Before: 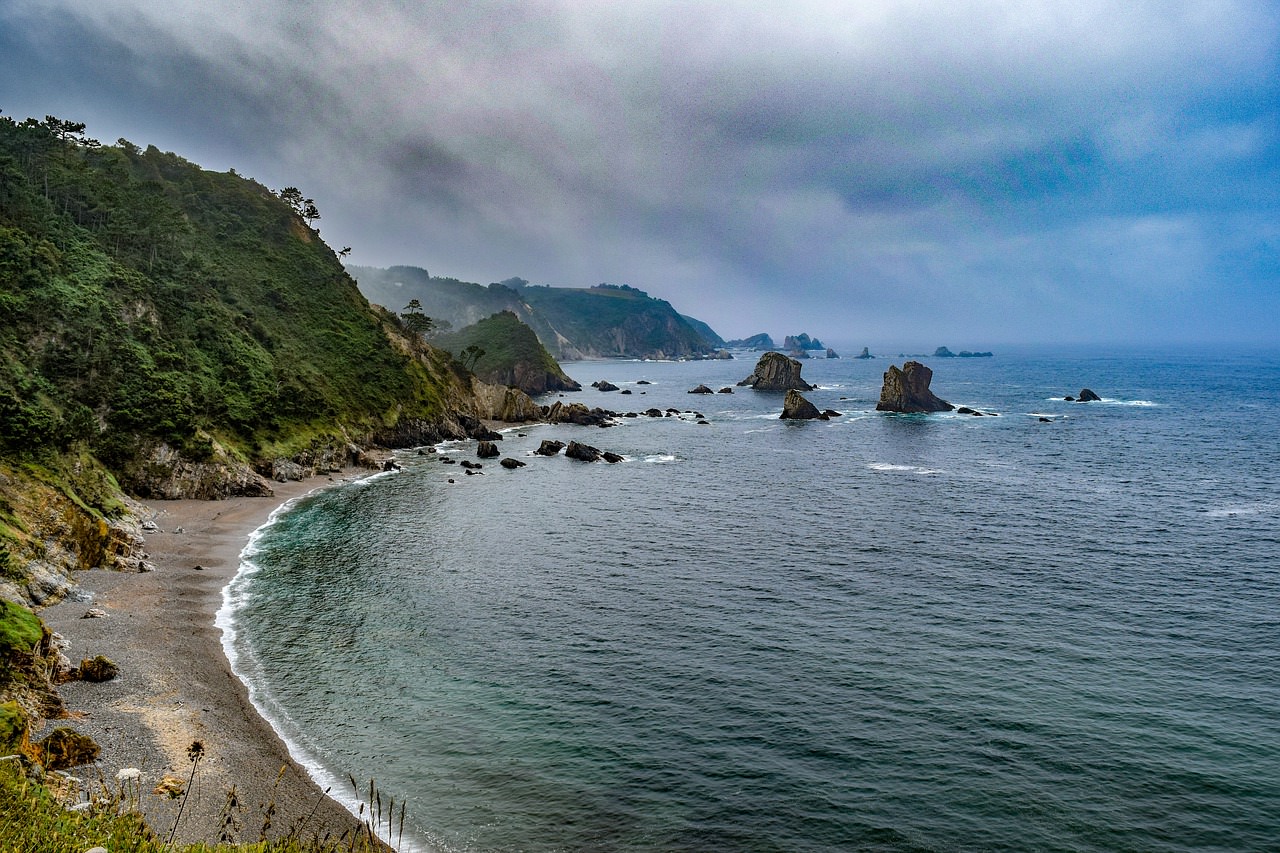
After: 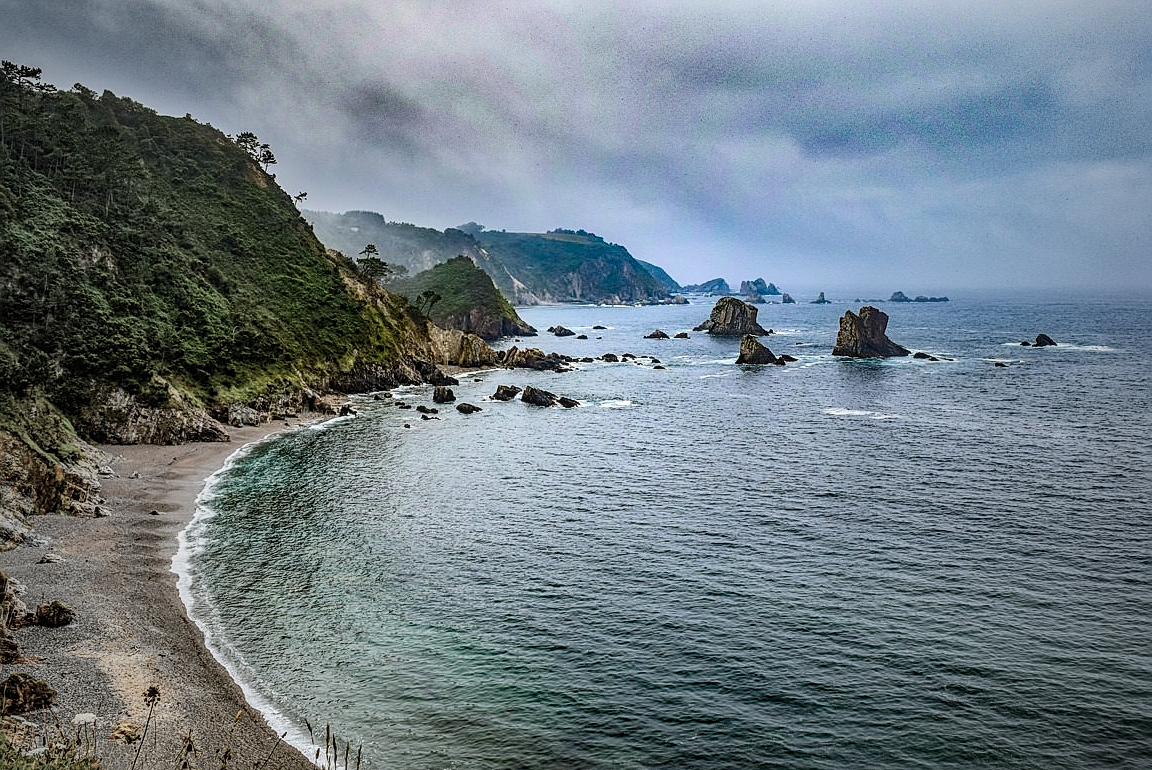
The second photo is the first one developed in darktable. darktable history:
tone curve: curves: ch0 [(0, 0) (0.266, 0.247) (0.741, 0.751) (1, 1)], color space Lab, independent channels, preserve colors none
vignetting: fall-off start 17.54%, fall-off radius 137.06%, width/height ratio 0.616, shape 0.602
local contrast: on, module defaults
contrast brightness saturation: contrast 0.199, brightness 0.161, saturation 0.224
sharpen: on, module defaults
crop: left 3.512%, top 6.482%, right 6.424%, bottom 3.23%
exposure: black level correction -0.001, exposure 0.08 EV, compensate exposure bias true, compensate highlight preservation false
